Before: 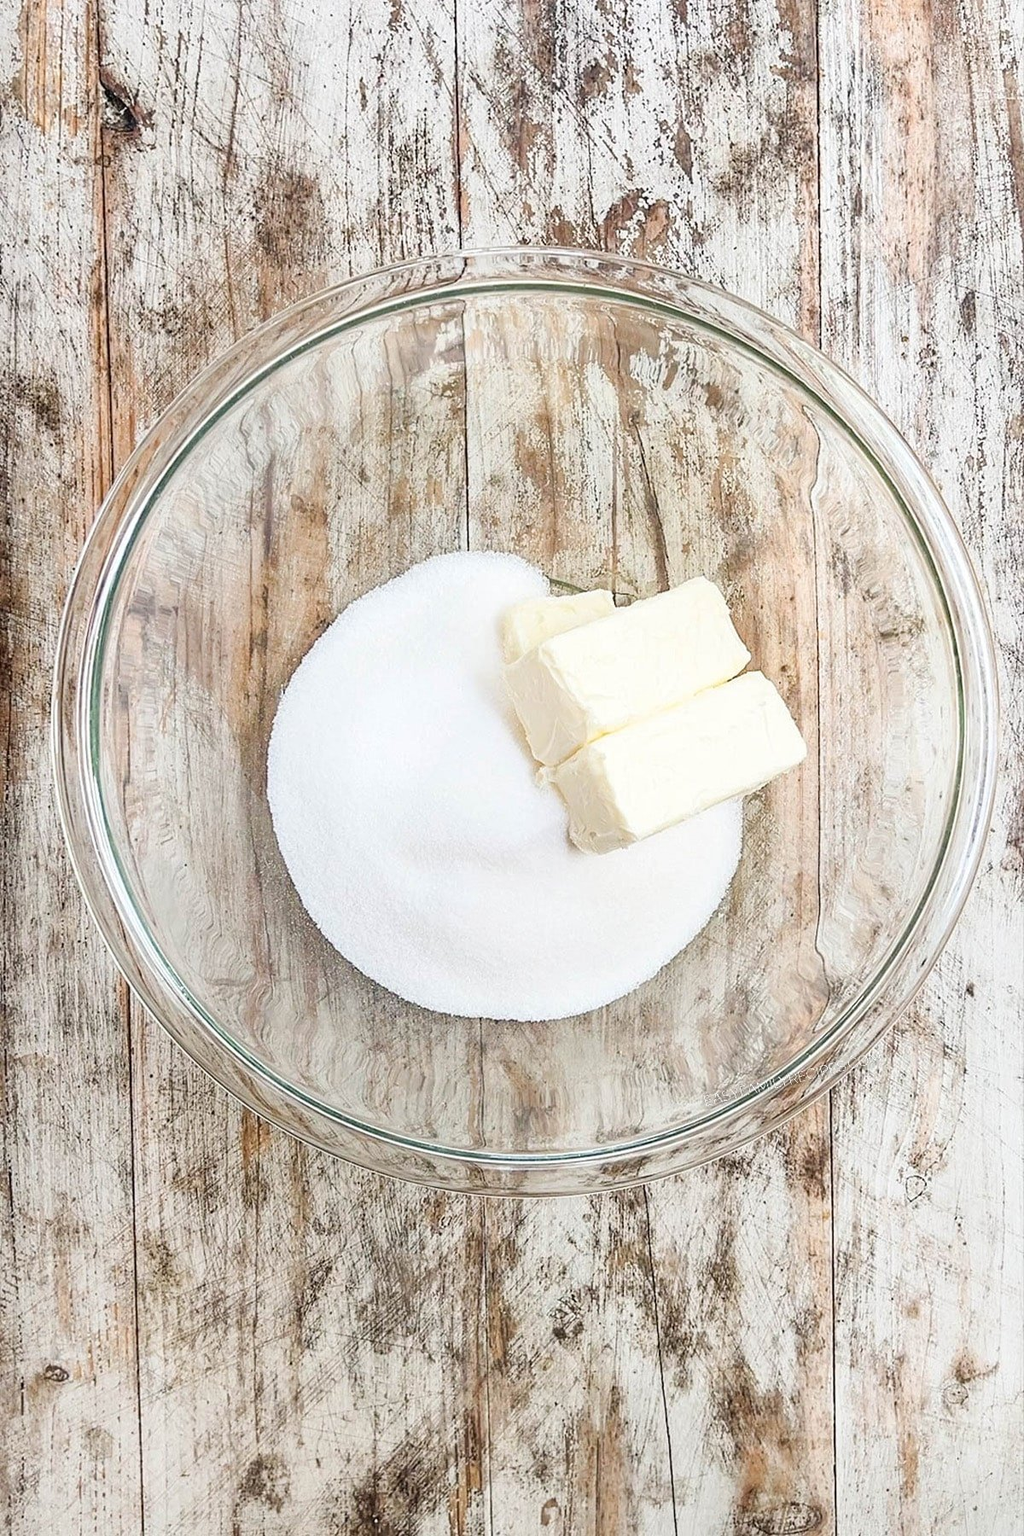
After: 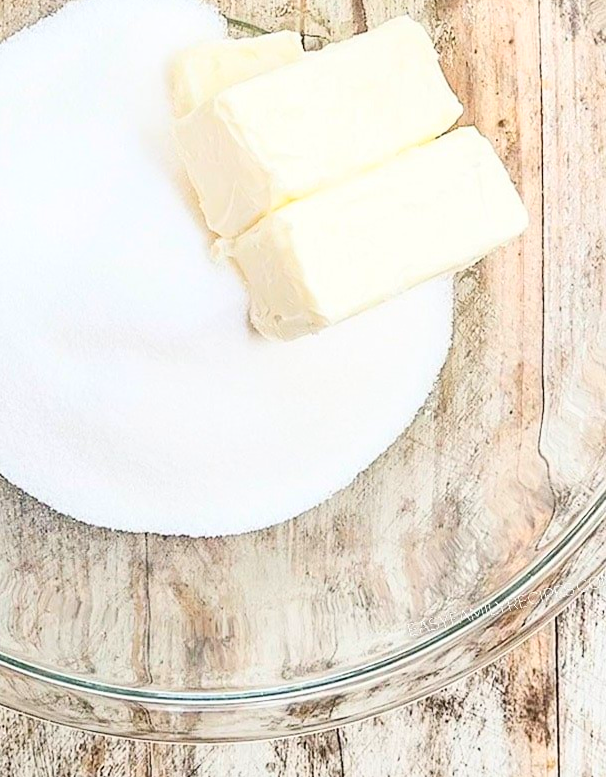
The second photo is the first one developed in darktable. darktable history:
crop: left 34.78%, top 36.702%, right 14.697%, bottom 20.113%
contrast brightness saturation: contrast 0.197, brightness 0.163, saturation 0.215
